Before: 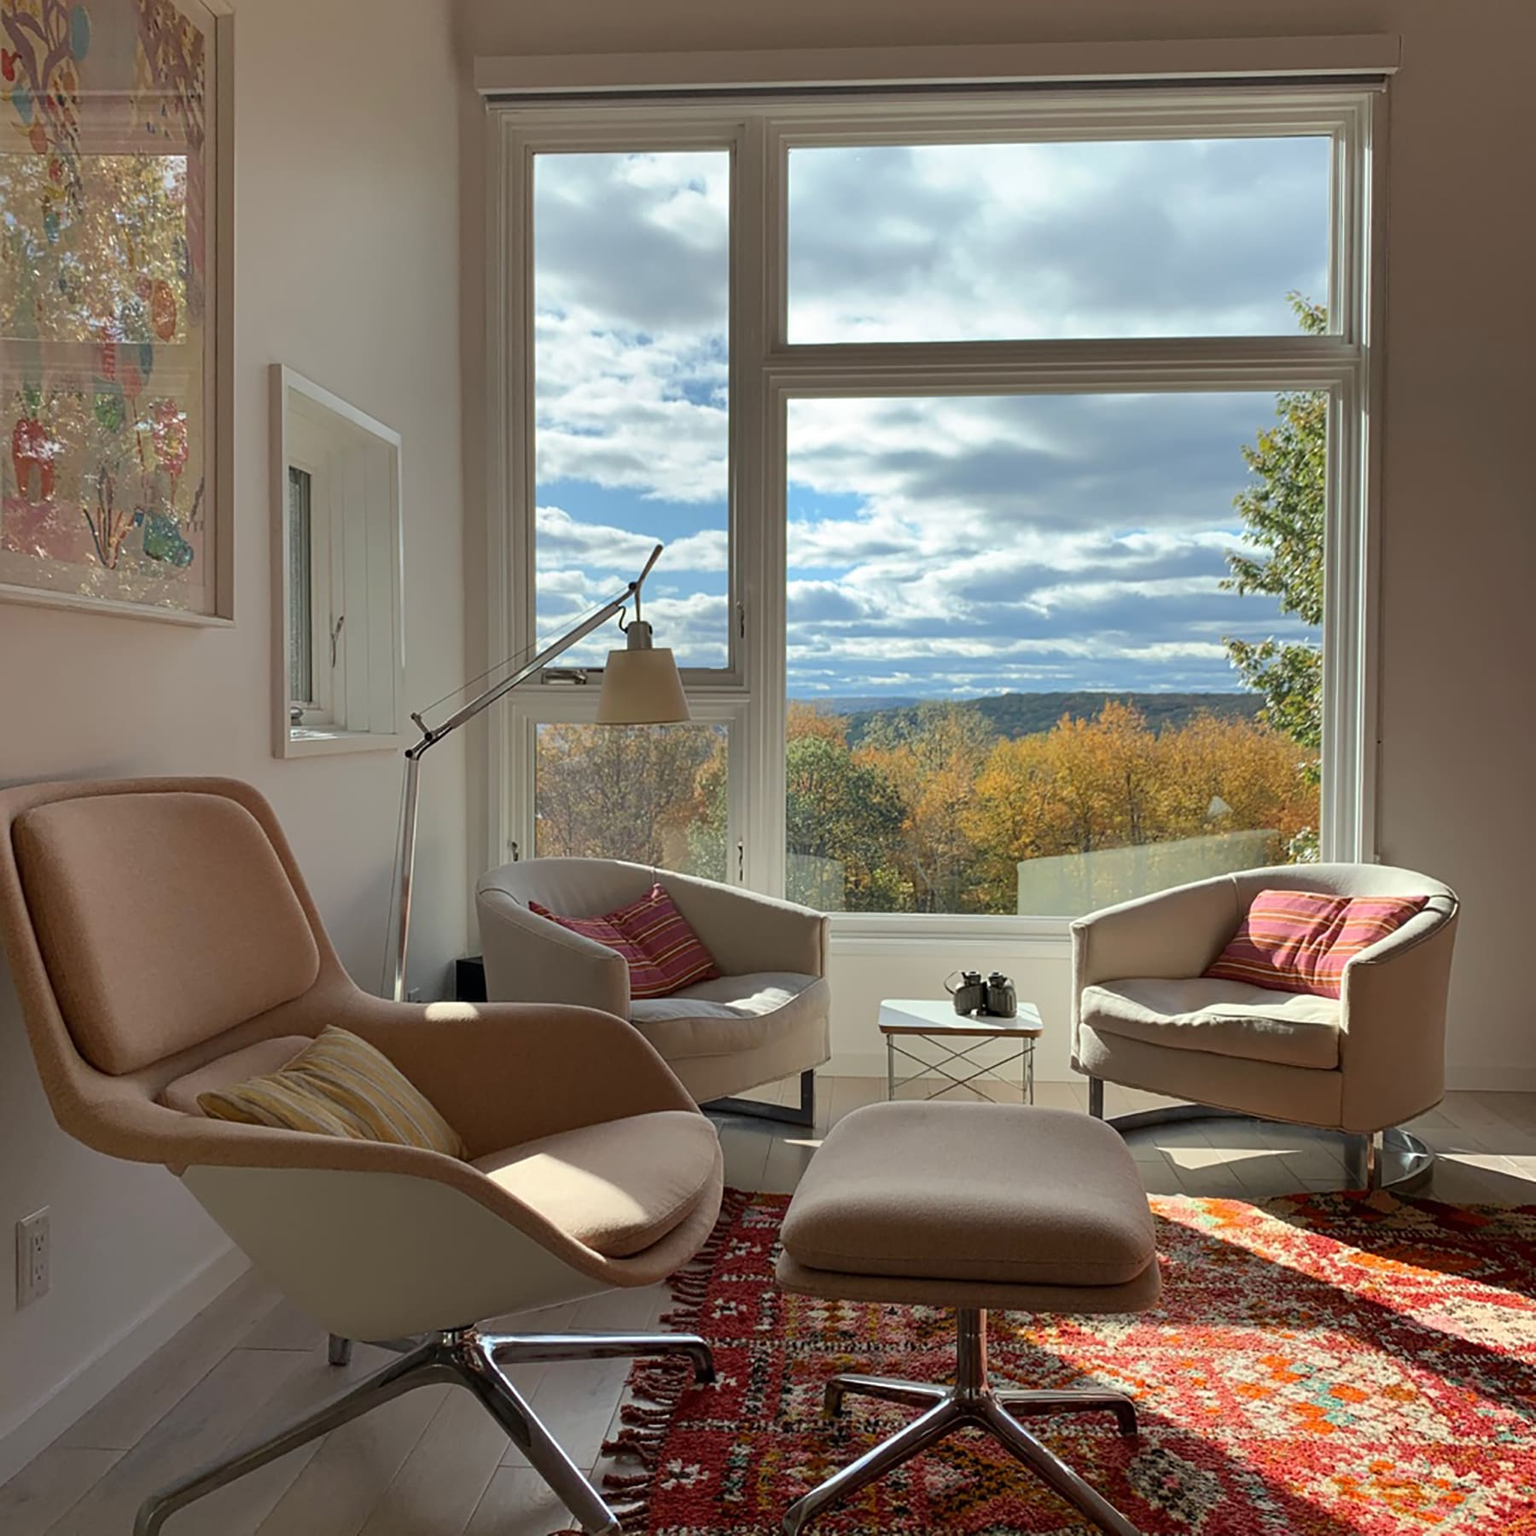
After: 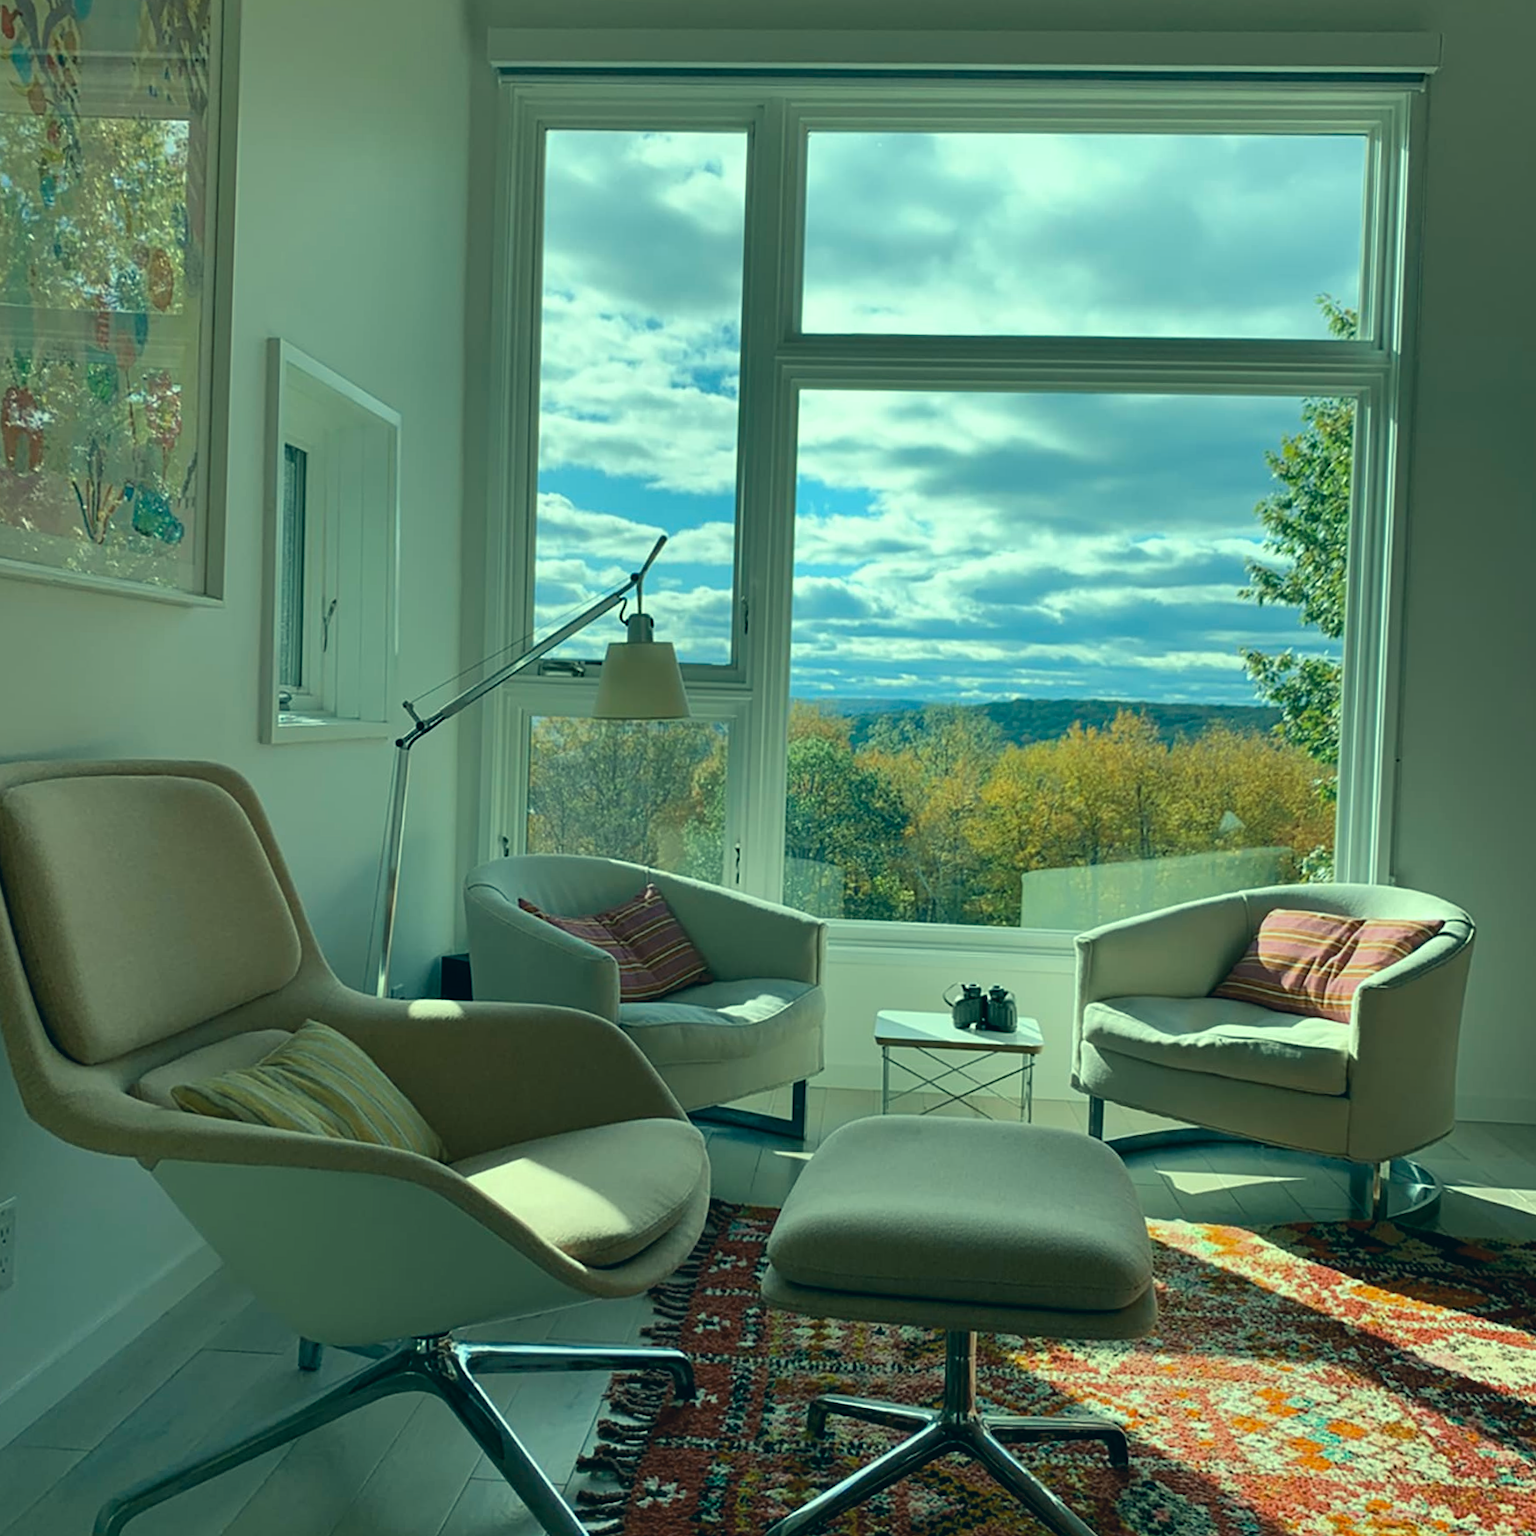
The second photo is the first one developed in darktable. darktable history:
crop and rotate: angle -1.69°
color correction: highlights a* -20.08, highlights b* 9.8, shadows a* -20.4, shadows b* -10.76
